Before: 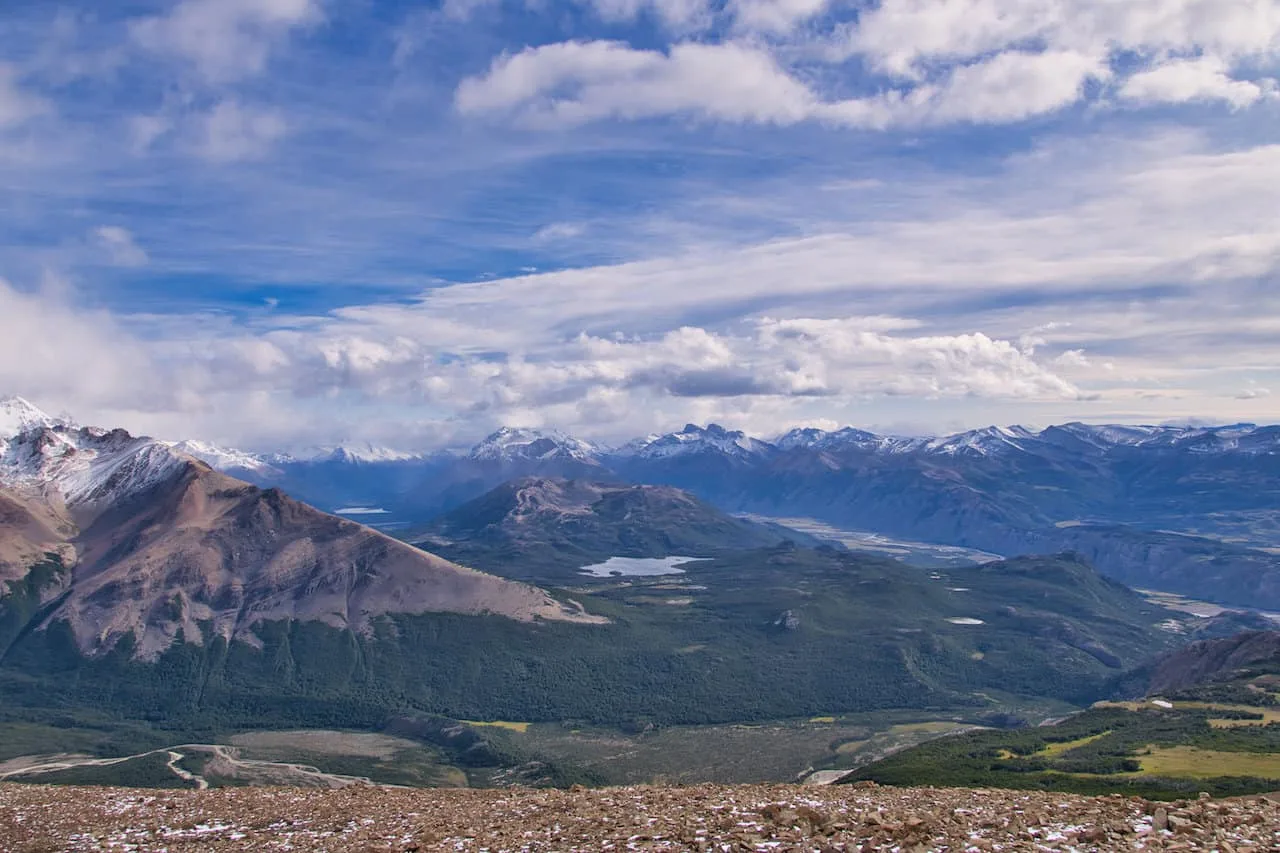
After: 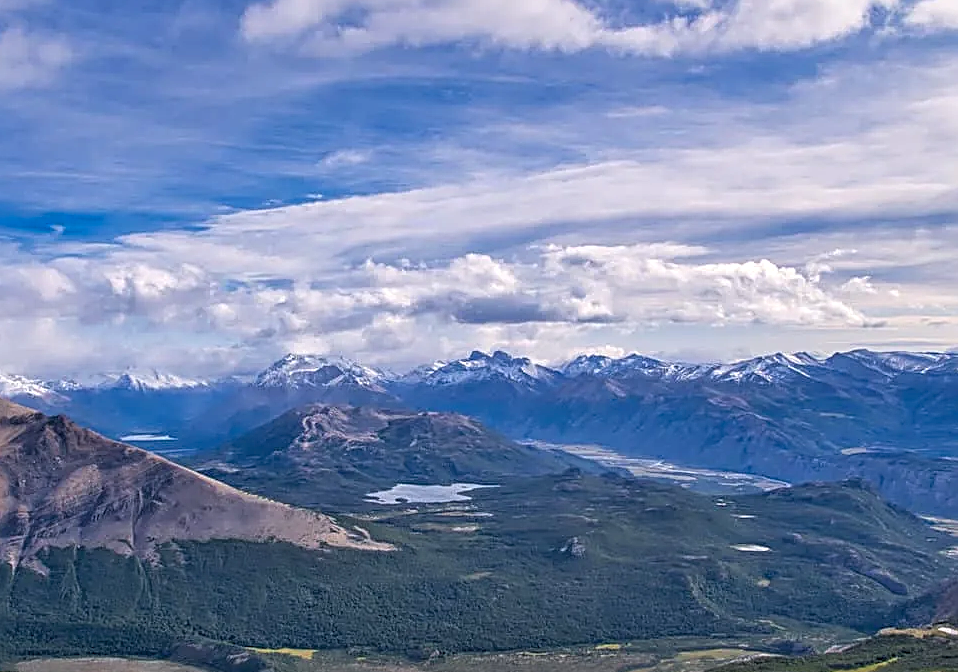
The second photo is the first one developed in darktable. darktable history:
crop: left 16.768%, top 8.653%, right 8.362%, bottom 12.485%
color balance rgb: linear chroma grading › global chroma 3.45%, perceptual saturation grading › global saturation 11.24%, perceptual brilliance grading › global brilliance 3.04%, global vibrance 2.8%
local contrast: on, module defaults
sharpen: radius 2.676, amount 0.669
